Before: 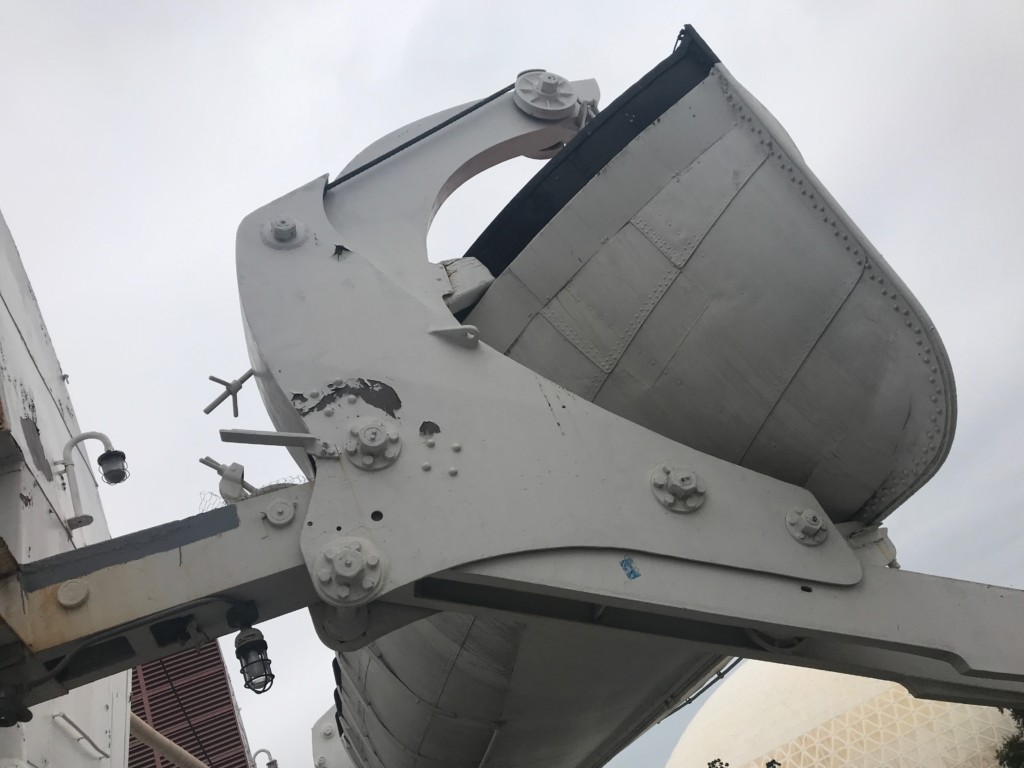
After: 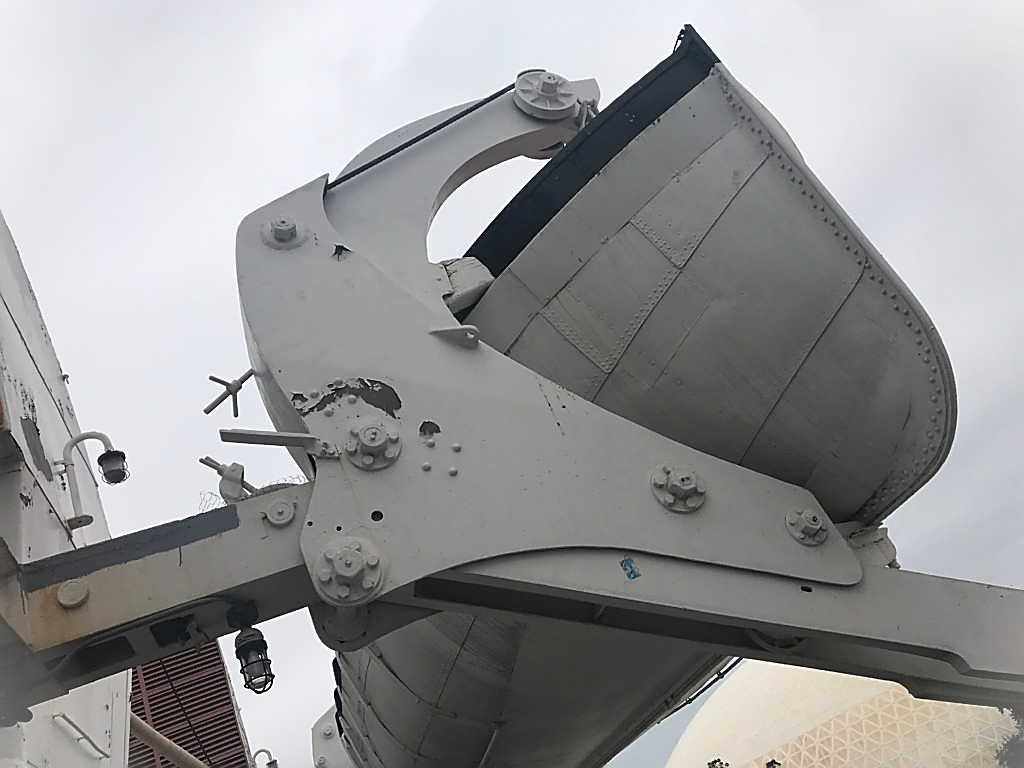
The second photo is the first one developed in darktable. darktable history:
sharpen: radius 1.4, amount 1.25, threshold 0.7
vignetting: fall-off start 100%, brightness 0.3, saturation 0
